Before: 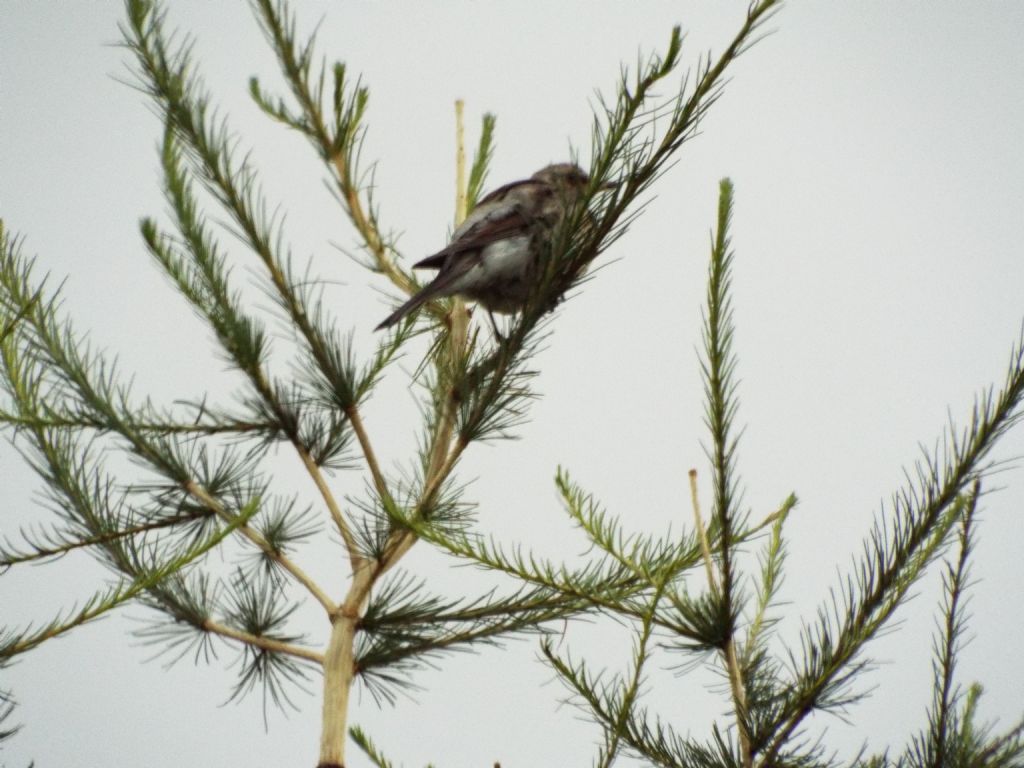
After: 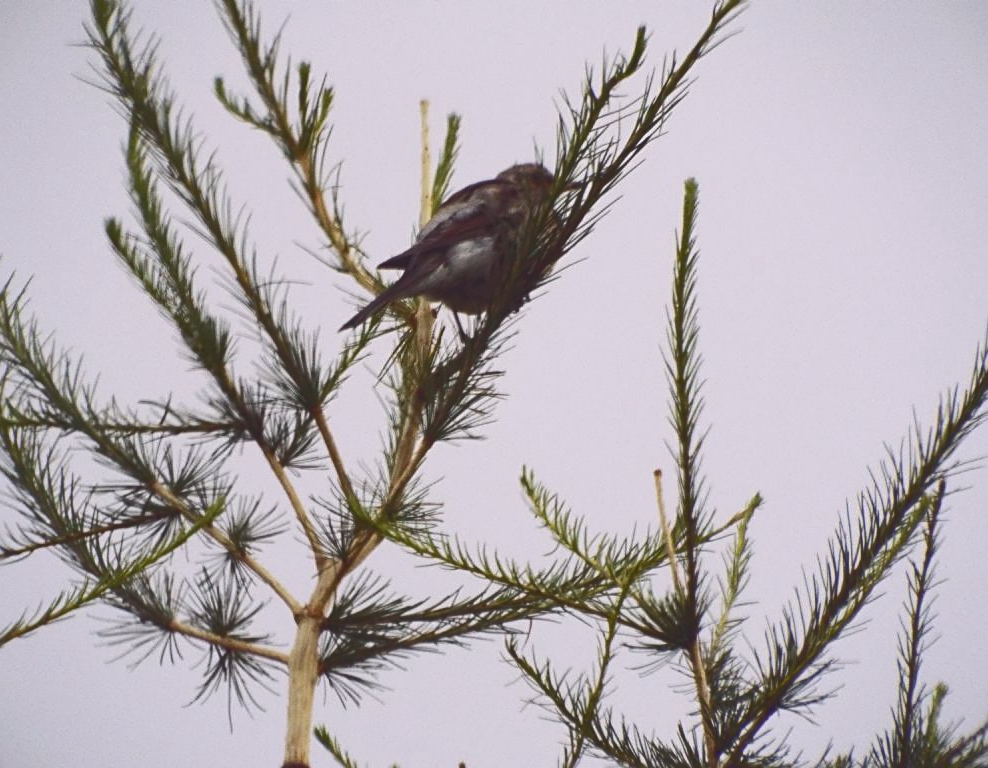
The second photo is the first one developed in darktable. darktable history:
sharpen: on, module defaults
vignetting: fall-off start 116.13%, fall-off radius 58.14%, brightness -0.485
crop and rotate: left 3.465%
tone curve: curves: ch0 [(0, 0.142) (0.384, 0.314) (0.752, 0.711) (0.991, 0.95)]; ch1 [(0.006, 0.129) (0.346, 0.384) (1, 1)]; ch2 [(0.003, 0.057) (0.261, 0.248) (1, 1)], color space Lab, independent channels, preserve colors none
tone equalizer: edges refinement/feathering 500, mask exposure compensation -1.57 EV, preserve details no
